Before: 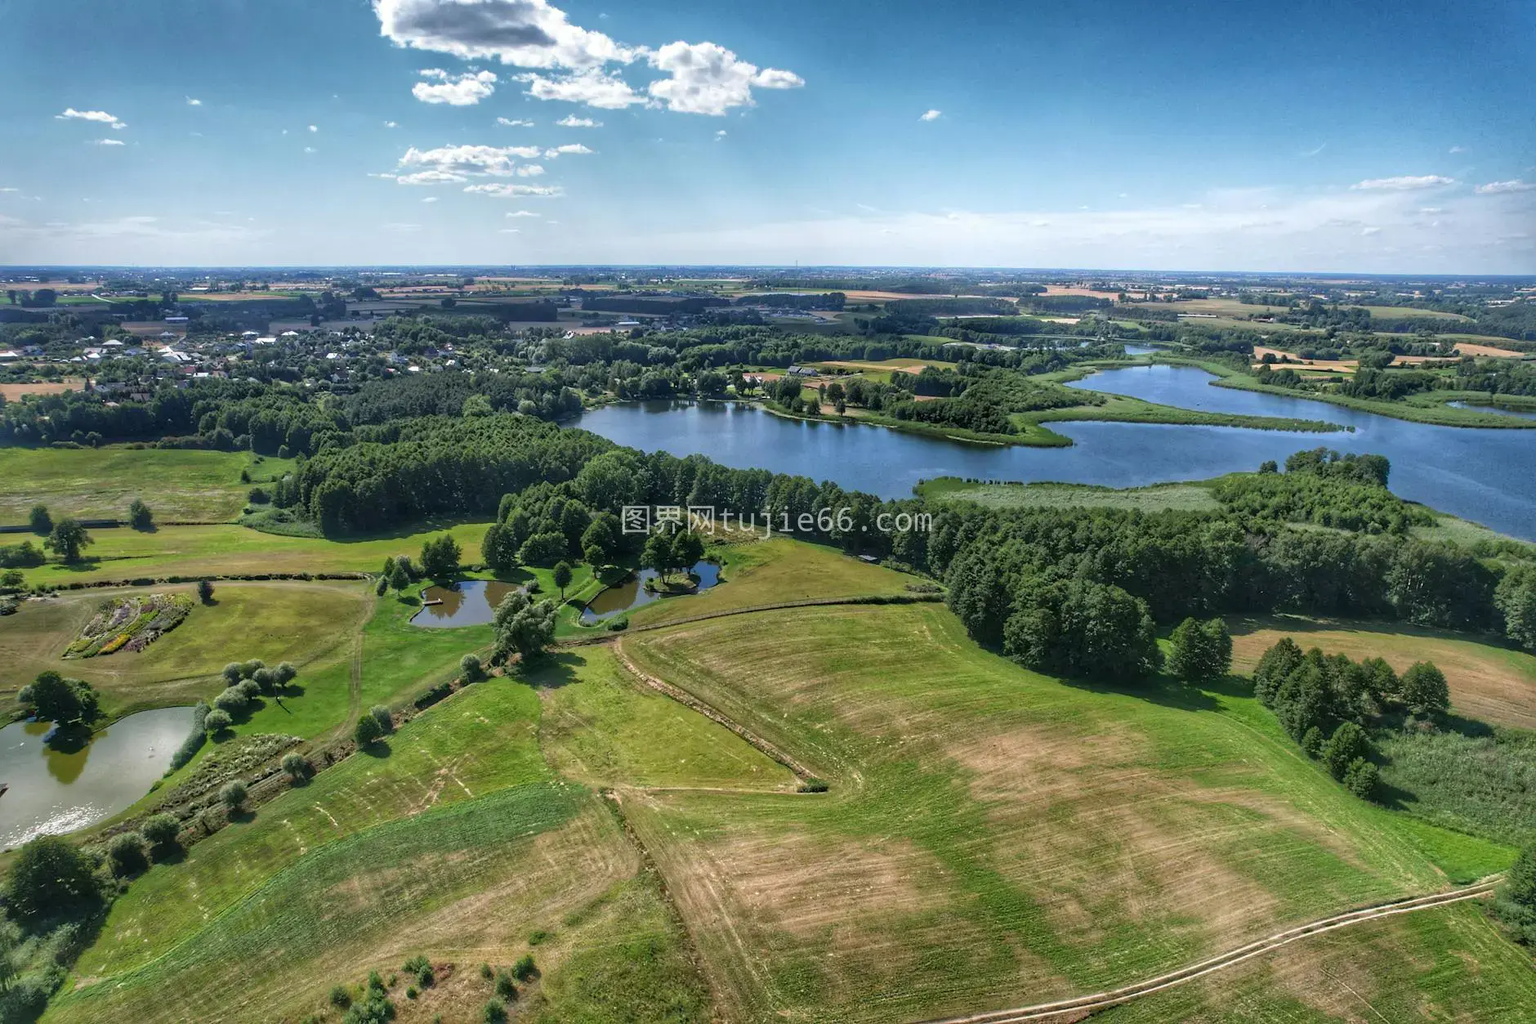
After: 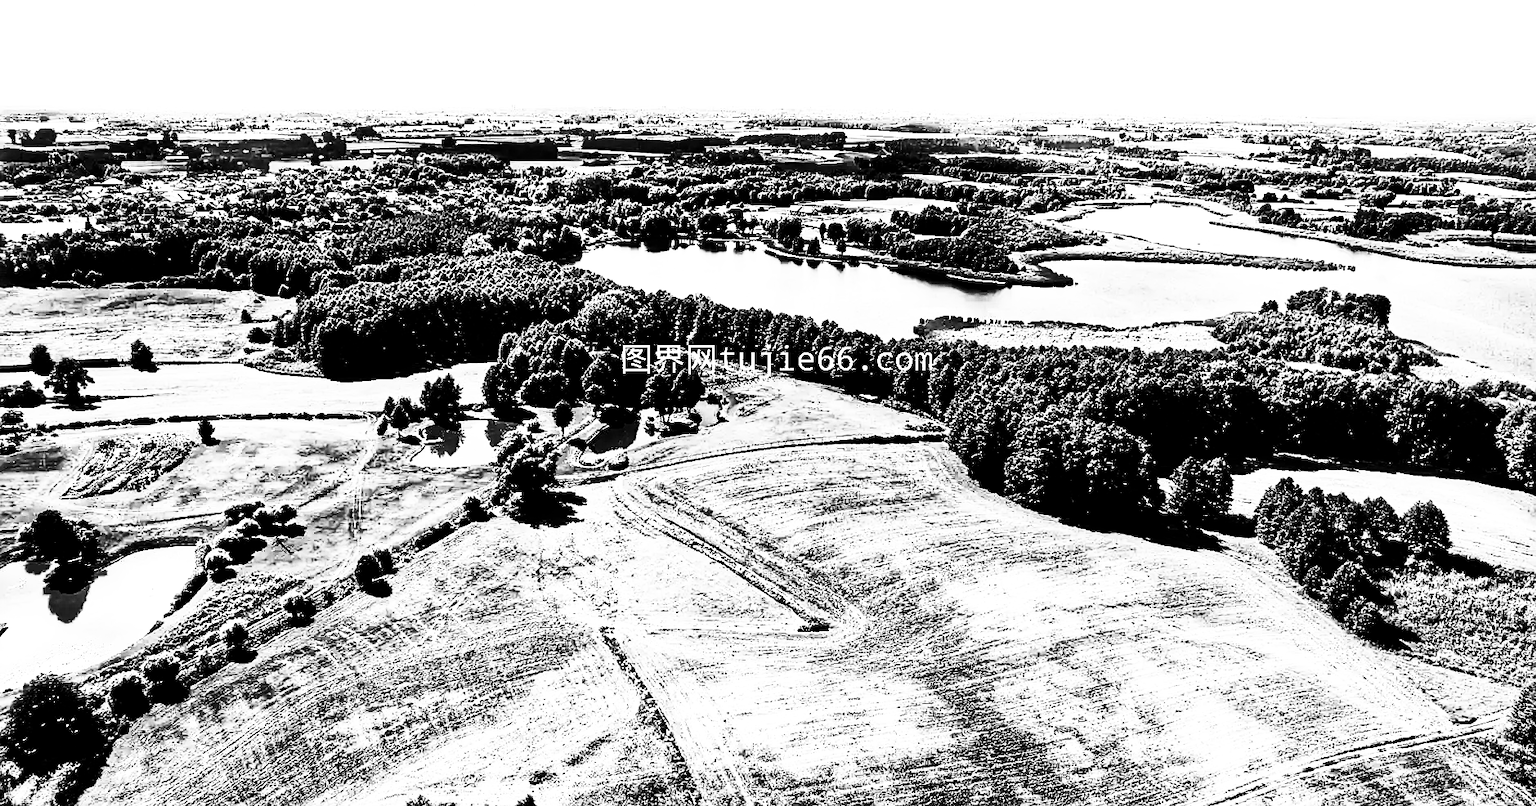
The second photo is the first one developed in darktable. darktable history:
contrast equalizer: octaves 7, y [[0.6 ×6], [0.55 ×6], [0 ×6], [0 ×6], [0 ×6]], mix 0.3
tone equalizer: -8 EV -0.75 EV, -7 EV -0.7 EV, -6 EV -0.6 EV, -5 EV -0.4 EV, -3 EV 0.4 EV, -2 EV 0.6 EV, -1 EV 0.7 EV, +0 EV 0.75 EV, edges refinement/feathering 500, mask exposure compensation -1.57 EV, preserve details no
color calibration: output gray [0.267, 0.423, 0.261, 0], illuminant same as pipeline (D50), adaptation none (bypass)
sharpen: on, module defaults
exposure: black level correction 0.001, exposure 0.5 EV, compensate exposure bias true, compensate highlight preservation false
contrast brightness saturation: contrast 0.93, brightness 0.2
filmic rgb: black relative exposure -3.63 EV, white relative exposure 2.16 EV, hardness 3.62
crop and rotate: top 15.774%, bottom 5.506%
